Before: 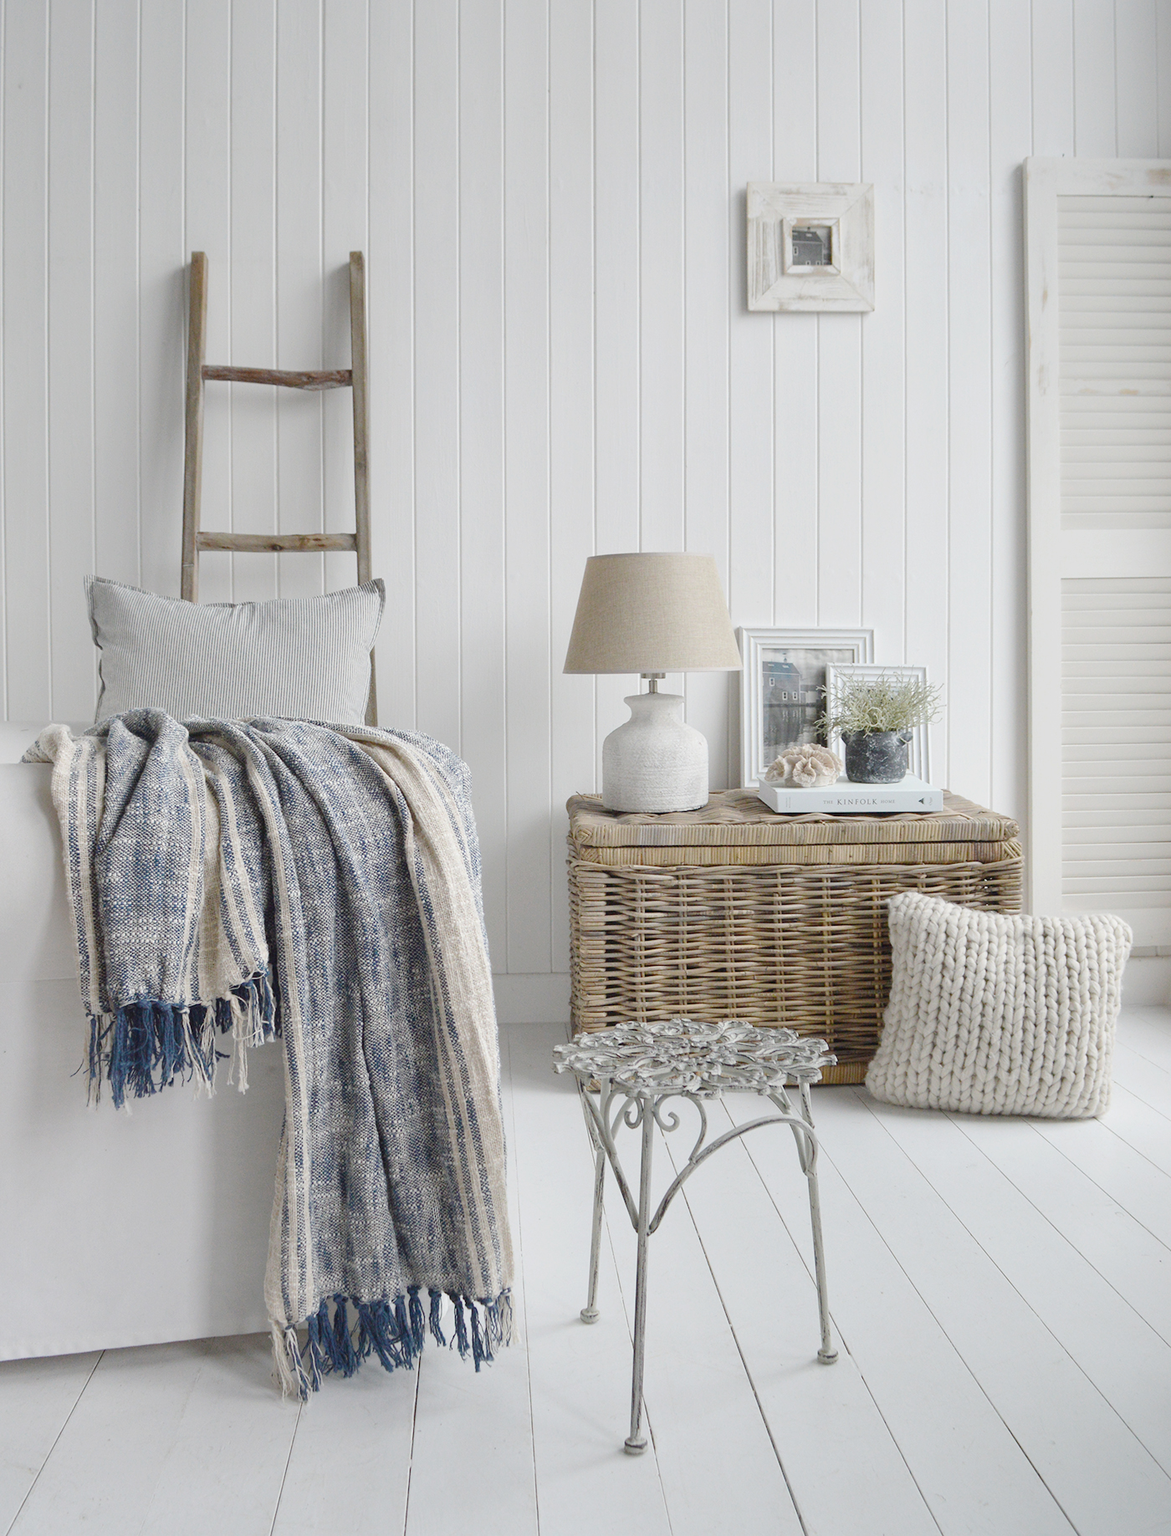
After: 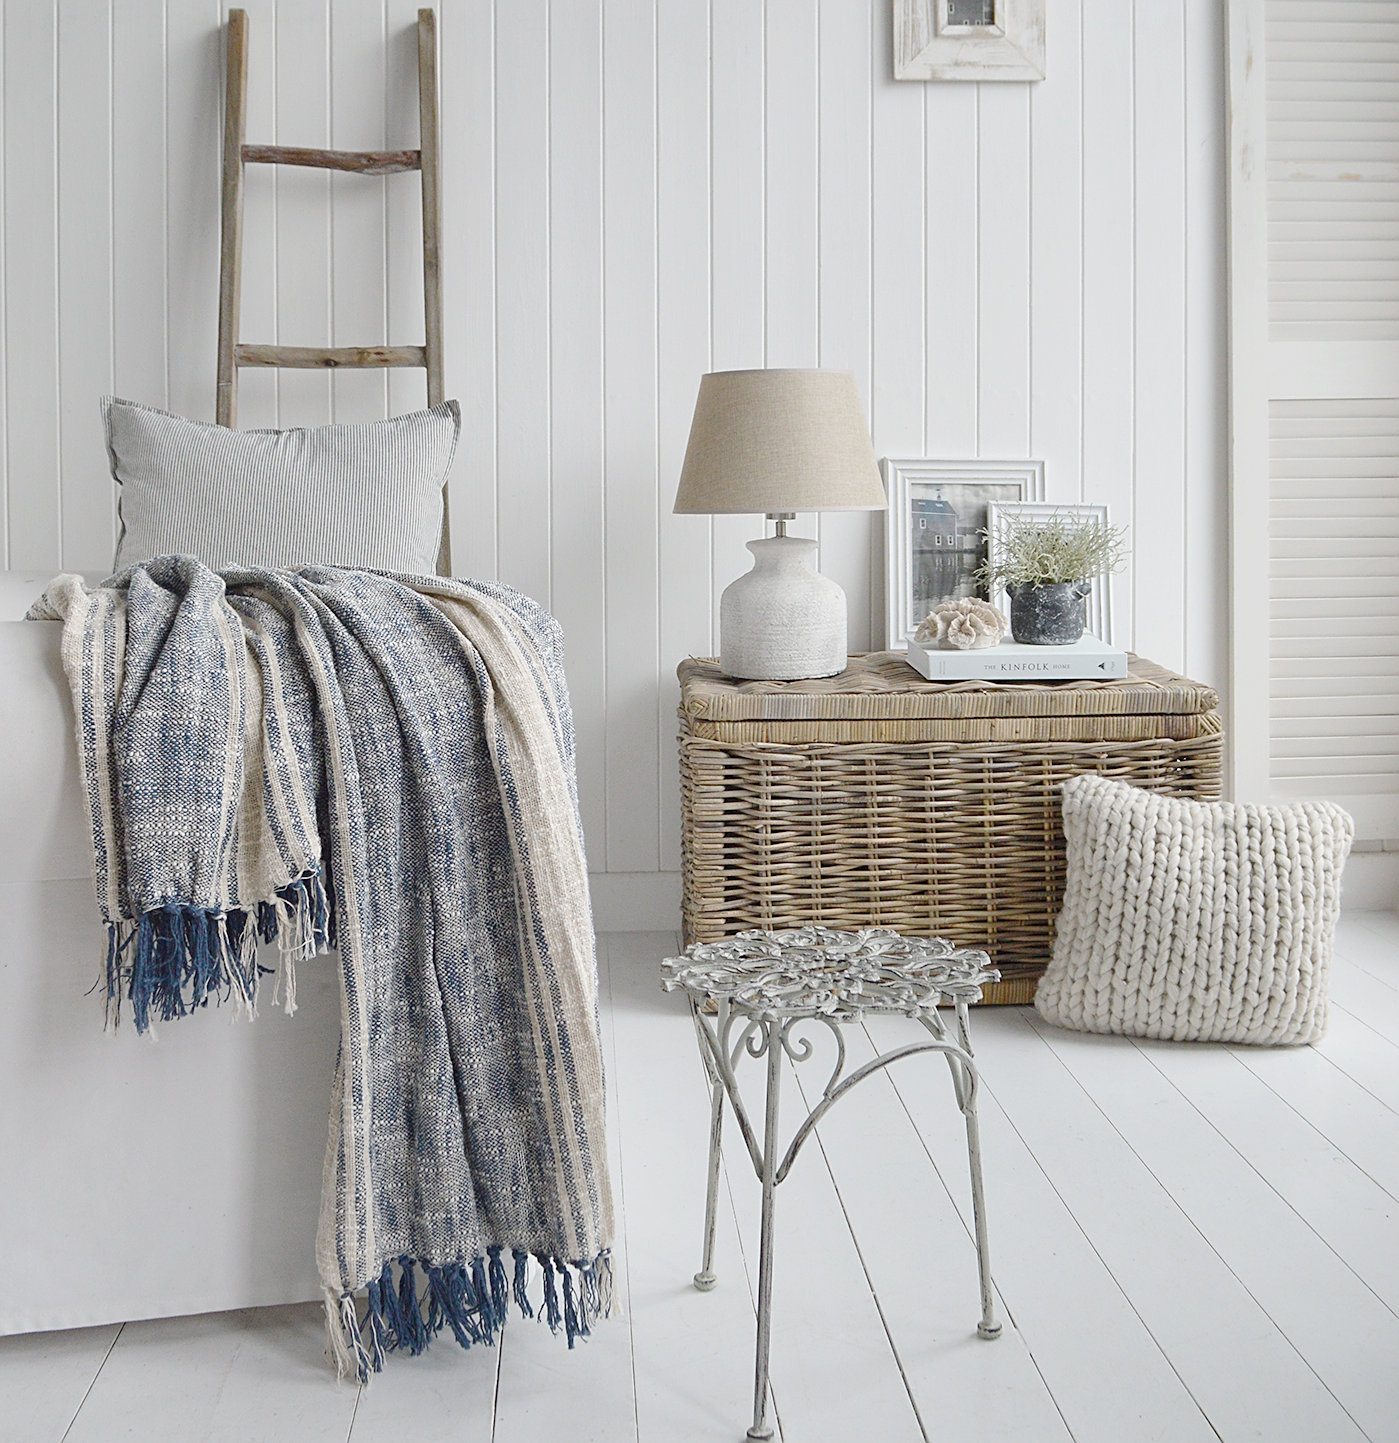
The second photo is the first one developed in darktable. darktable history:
crop and rotate: top 15.912%, bottom 5.508%
sharpen: on, module defaults
